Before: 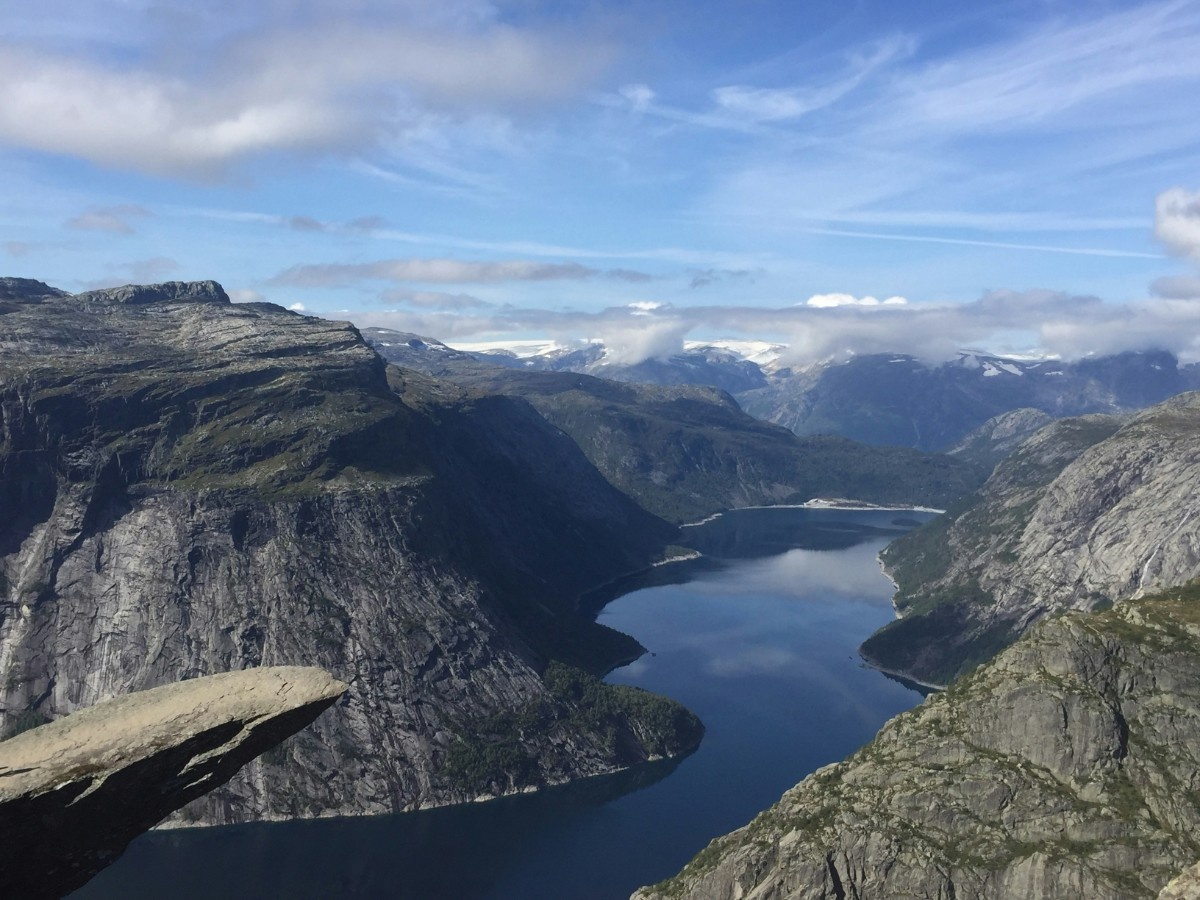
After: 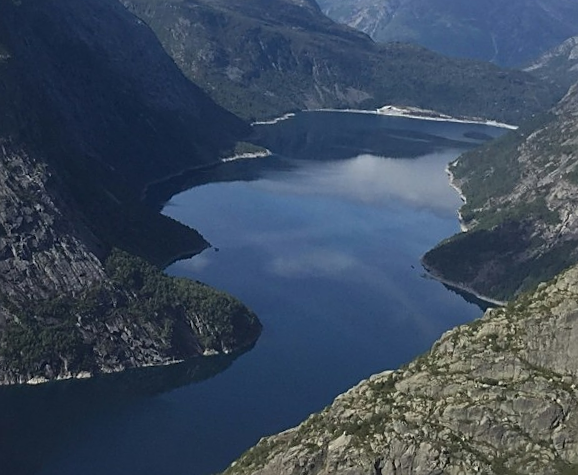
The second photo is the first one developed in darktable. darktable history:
crop: left 35.976%, top 45.819%, right 18.162%, bottom 5.807%
rotate and perspective: rotation 4.1°, automatic cropping off
sharpen: on, module defaults
